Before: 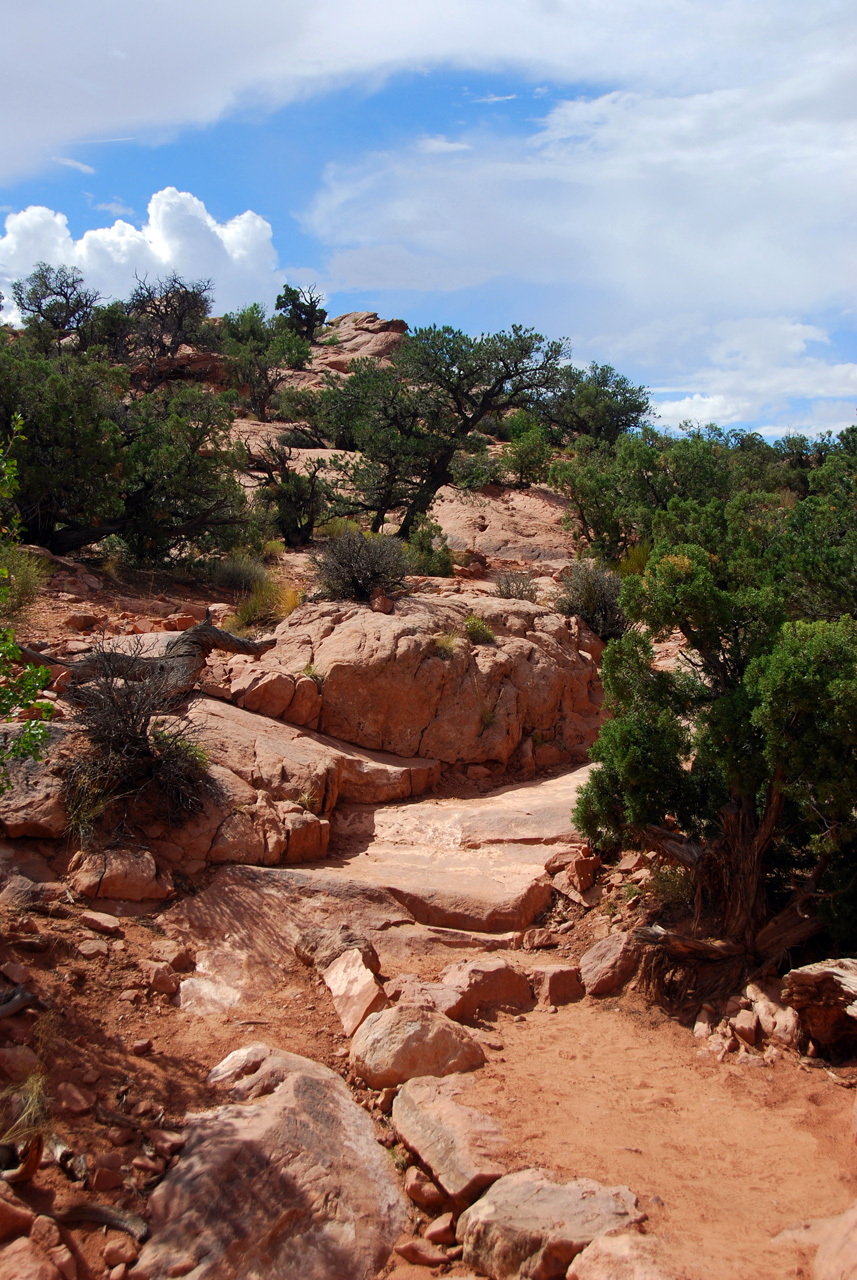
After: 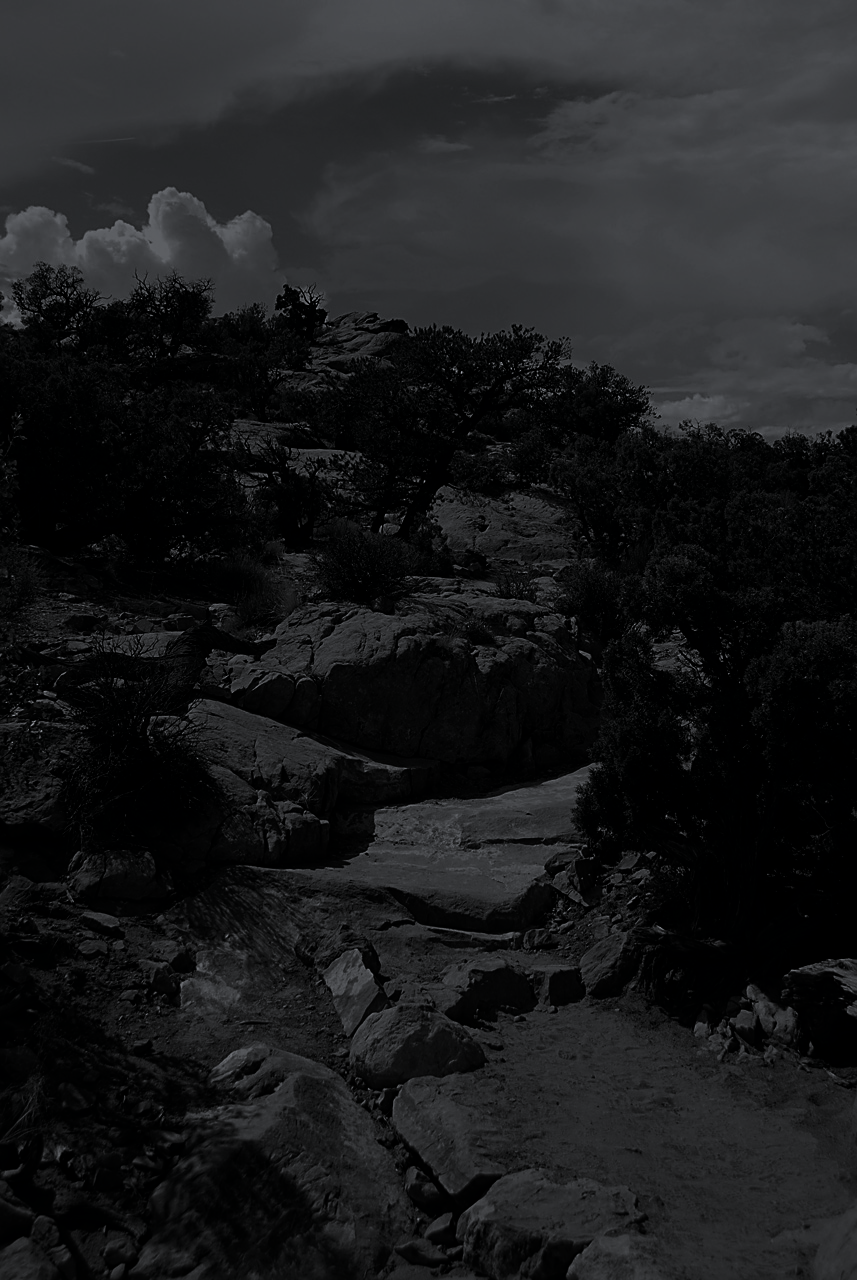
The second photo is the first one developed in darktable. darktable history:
color zones: curves: ch1 [(0.263, 0.53) (0.376, 0.287) (0.487, 0.512) (0.748, 0.547) (1, 0.513)]; ch2 [(0.262, 0.45) (0.751, 0.477)], mix 41.2%
exposure: exposure -1.46 EV, compensate highlight preservation false
color correction: highlights a* -0.154, highlights b* -5.87, shadows a* -0.137, shadows b* -0.134
contrast brightness saturation: contrast -0.035, brightness -0.608, saturation -0.994
sharpen: on, module defaults
color balance rgb: shadows fall-off 100.841%, perceptual saturation grading › global saturation 0.604%, mask middle-gray fulcrum 21.699%
